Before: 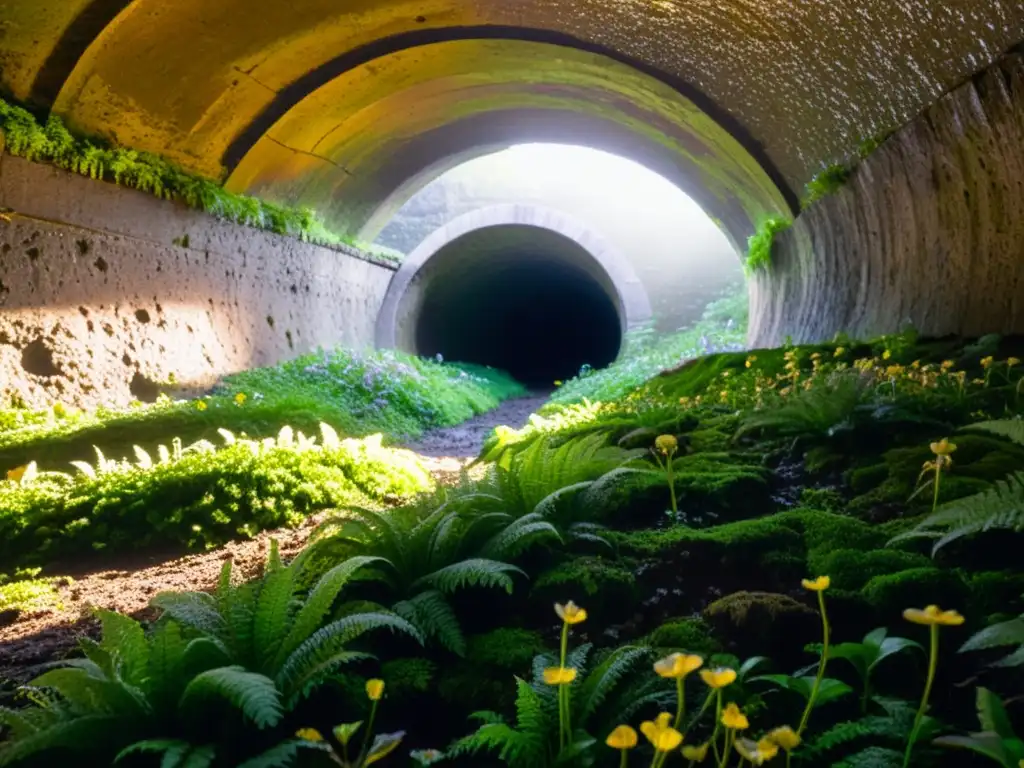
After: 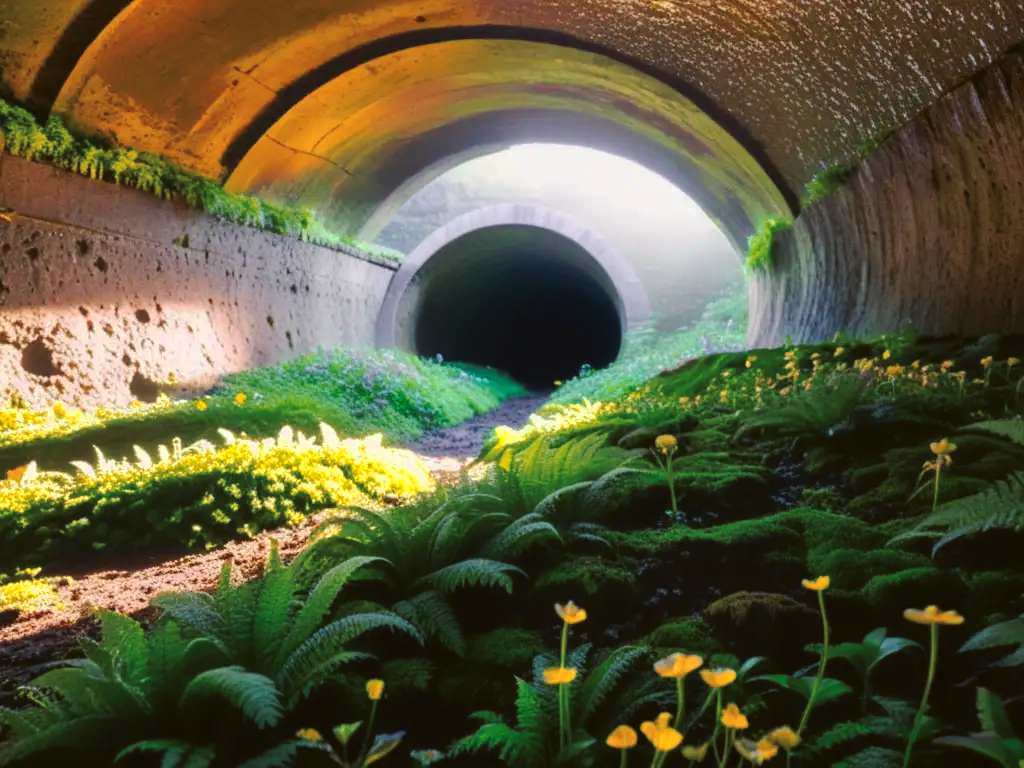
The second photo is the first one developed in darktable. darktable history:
tone curve: curves: ch0 [(0, 0) (0.003, 0.01) (0.011, 0.014) (0.025, 0.029) (0.044, 0.051) (0.069, 0.072) (0.1, 0.097) (0.136, 0.123) (0.177, 0.16) (0.224, 0.2) (0.277, 0.248) (0.335, 0.305) (0.399, 0.37) (0.468, 0.454) (0.543, 0.534) (0.623, 0.609) (0.709, 0.681) (0.801, 0.752) (0.898, 0.841) (1, 1)], preserve colors none
color look up table: target L [96.74, 96.48, 94.47, 90.79, 84.47, 89.69, 81.77, 73.27, 64.61, 63.35, 60.57, 52.24, 48.41, 32.47, 13.93, 200.8, 89.52, 89.36, 77.46, 68.51, 77.12, 68.89, 56.98, 60.16, 57.87, 55.09, 37.83, 31.79, 33.18, 69.4, 53.11, 49.4, 42.91, 46.04, 44.5, 25.13, 24.26, 28.94, 24.82, 12.48, 1.802, 94.98, 86.8, 75.81, 65.88, 65.59, 48.19, 39.65, 34.58], target a [-6.486, -11.42, -10.4, -63.78, -50.15, 7.096, -83.1, -2.393, -53.86, -11.73, -56.01, -12.97, -37.46, -5.371, -12.96, 0, 8.325, 11.18, 34.07, 62.15, 36.43, 61.26, 84.56, 32.78, 85.35, 80.4, 54.12, 8.868, 43.28, 49.96, 78.79, 75.46, 18.28, 68.46, 21.64, 54.44, 33.48, 53.03, 42.21, 35.63, 5.982, -19.78, -51.87, -52.32, -14.59, -19.24, -11.29, -22.92, -9.379], target b [92.64, 91.65, 29.59, 13.71, 42.18, 83.99, 74.73, 37.78, 23.76, 14.66, 49.67, 43.53, 30.16, 30.82, 16.32, -0.001, 2.519, 64.1, 22.57, 16.24, 75.18, 70.64, 42.06, 46.46, 73.01, 61.58, 23.02, 13.61, 43, -29.98, -36.37, -29.63, -41.24, 3.485, -11.99, -74.58, -62.47, -33.92, -33.81, 8.406, -21.24, -2.083, -14.33, -2.195, -38.01, -11.94, -37.85, -6.323, -3.133], num patches 49
